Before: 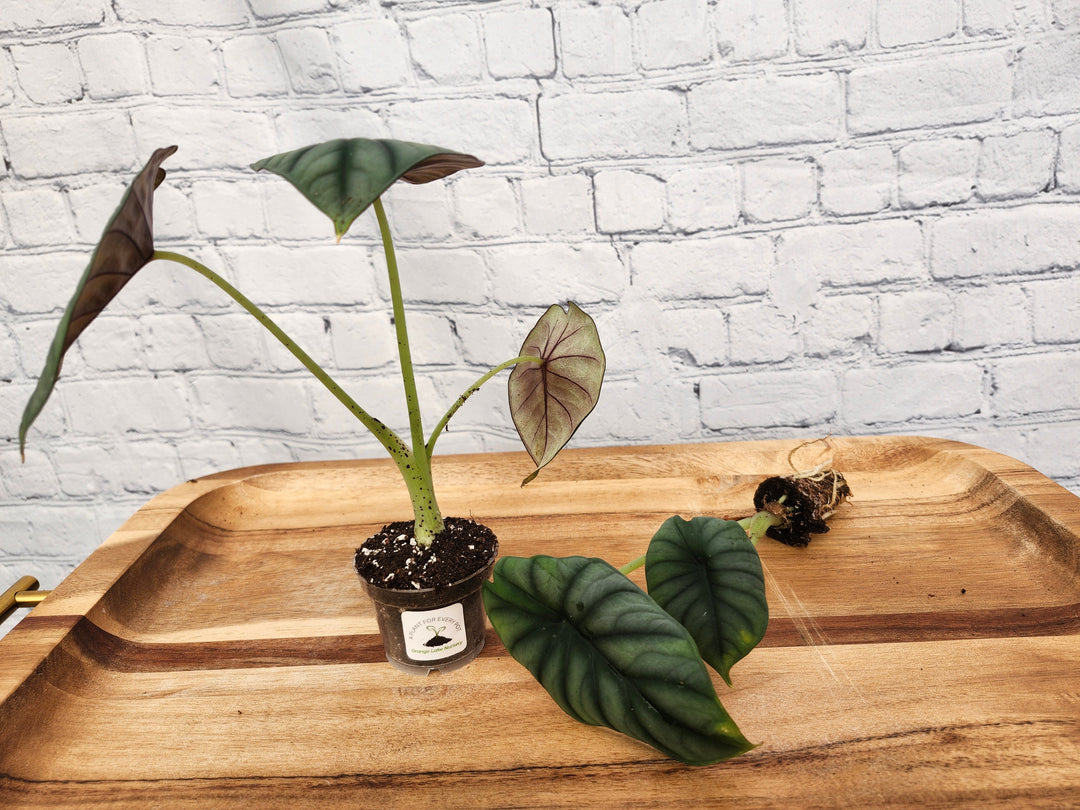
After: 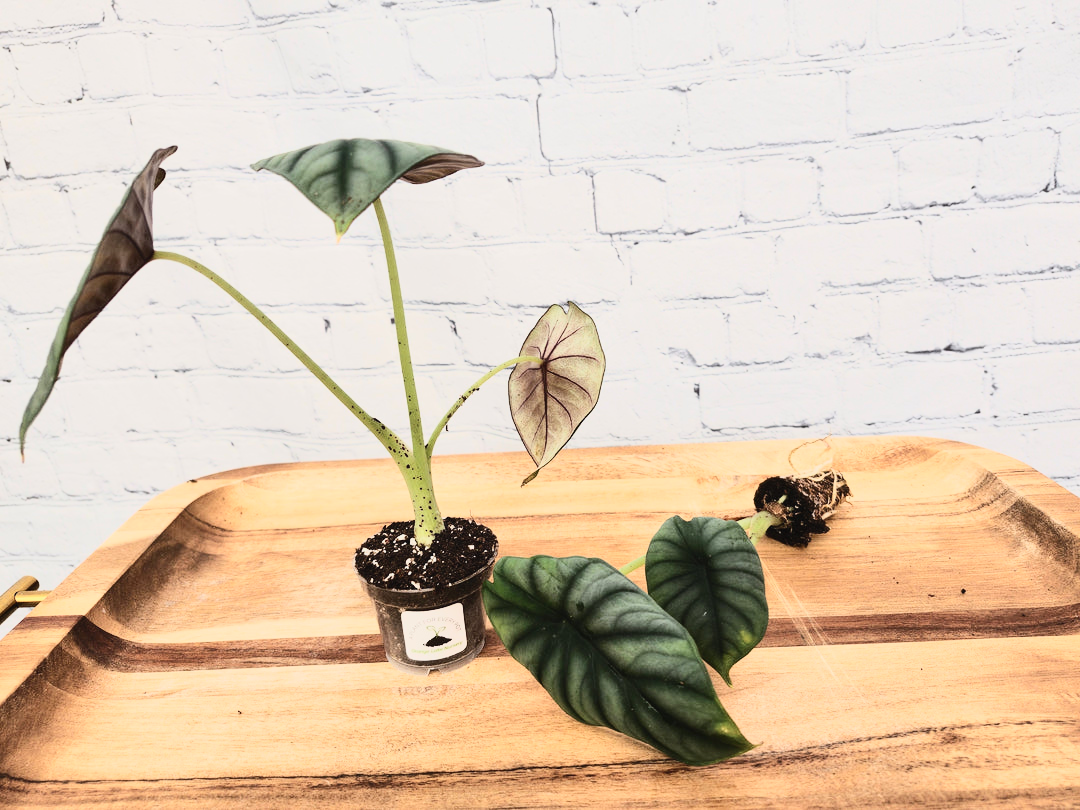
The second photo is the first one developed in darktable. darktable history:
tone curve: curves: ch0 [(0, 0.026) (0.146, 0.158) (0.272, 0.34) (0.434, 0.625) (0.676, 0.871) (0.994, 0.955)], color space Lab, independent channels, preserve colors none
